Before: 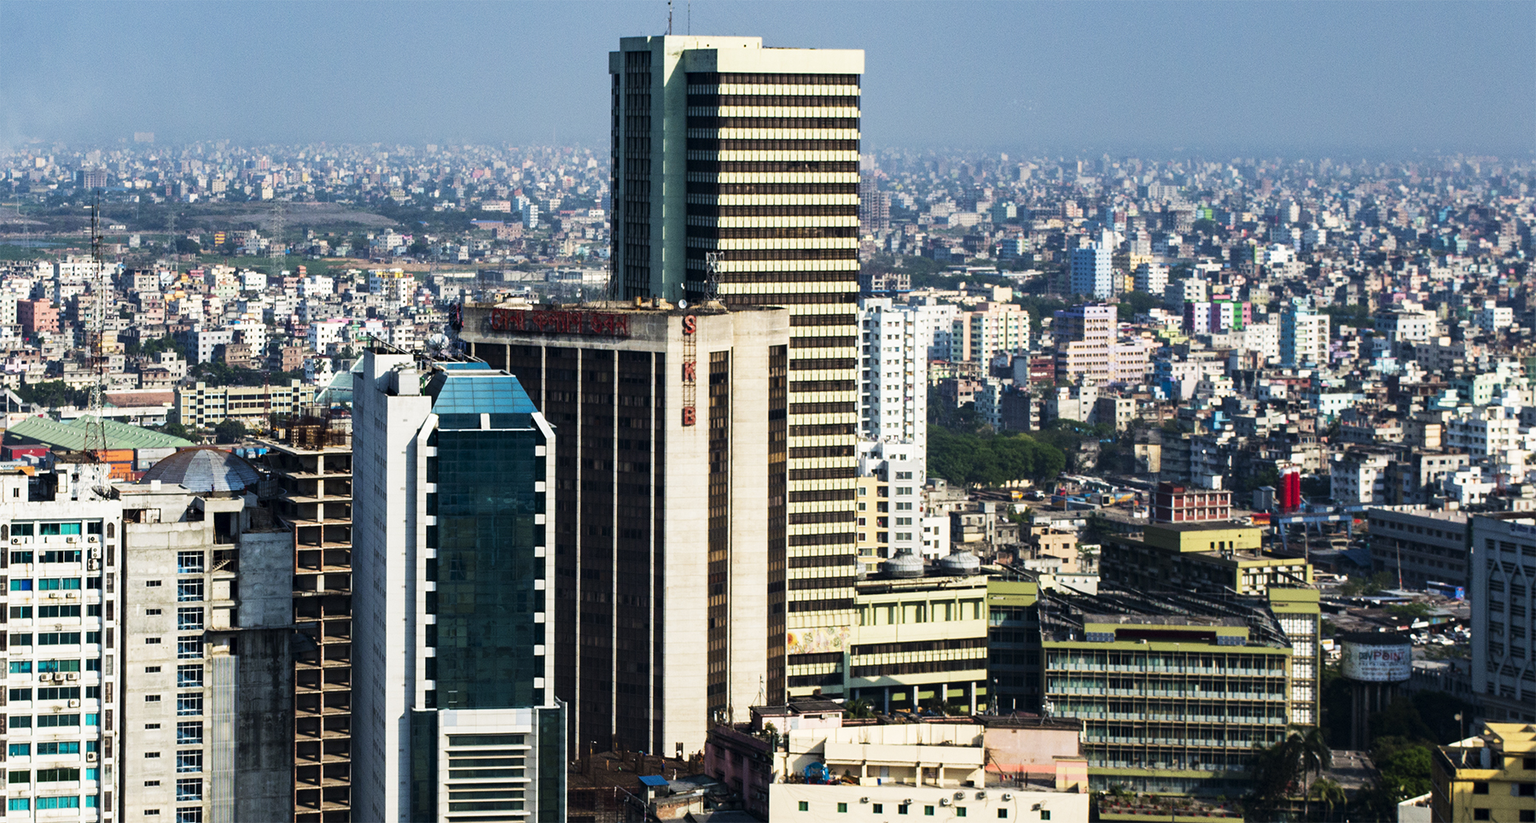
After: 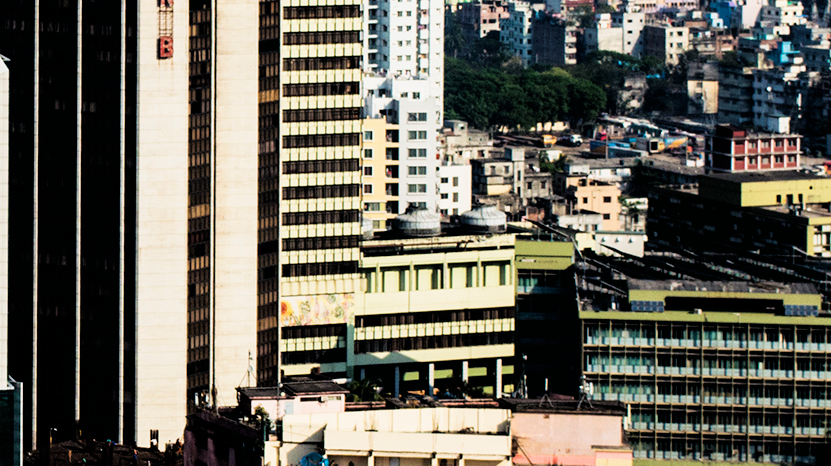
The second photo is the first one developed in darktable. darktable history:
filmic rgb: black relative exposure -4.96 EV, white relative exposure 2.83 EV, hardness 3.72, color science v6 (2022)
crop: left 35.709%, top 45.697%, right 18.11%, bottom 5.905%
